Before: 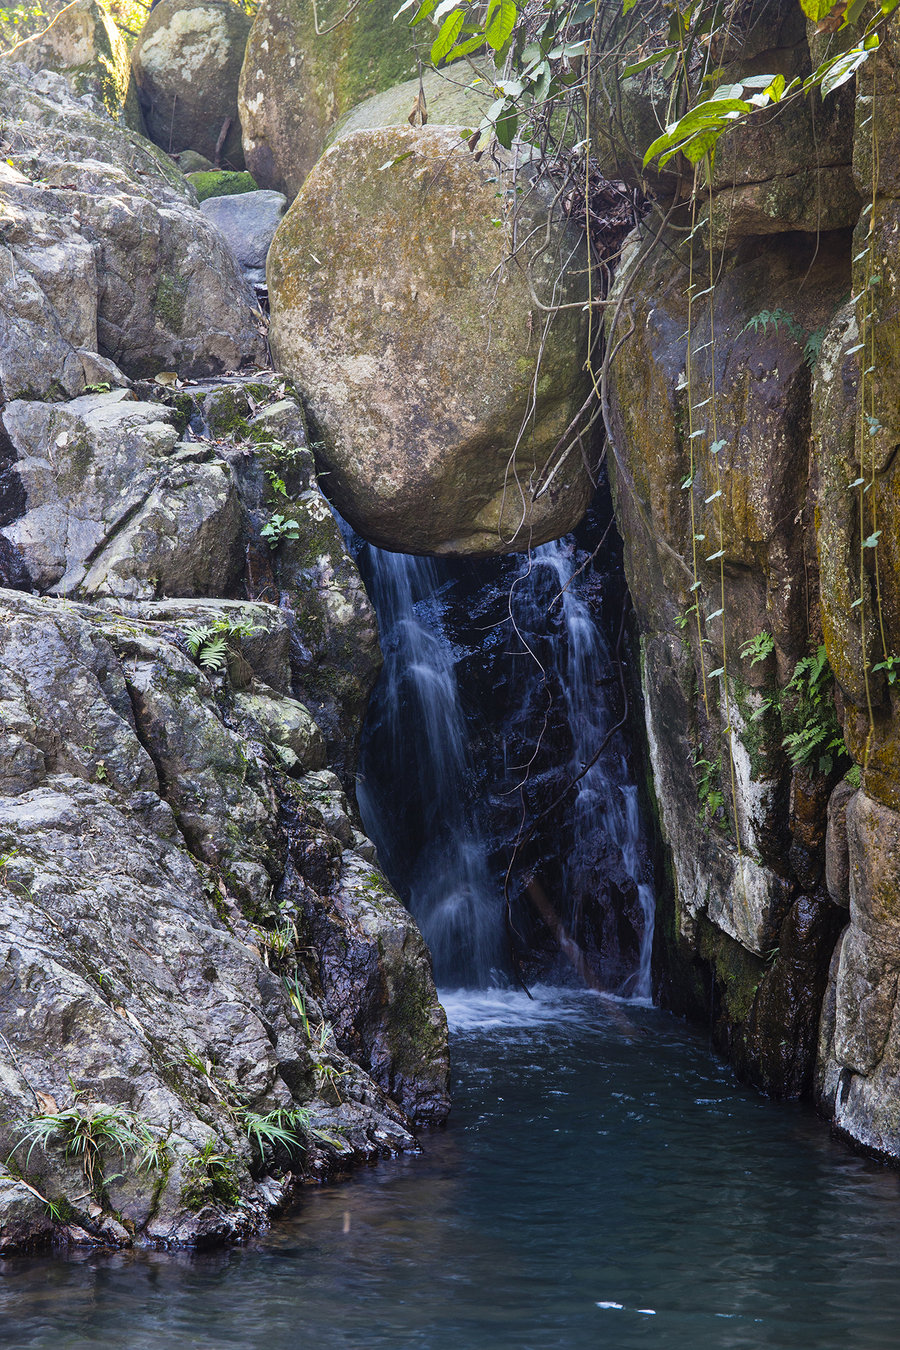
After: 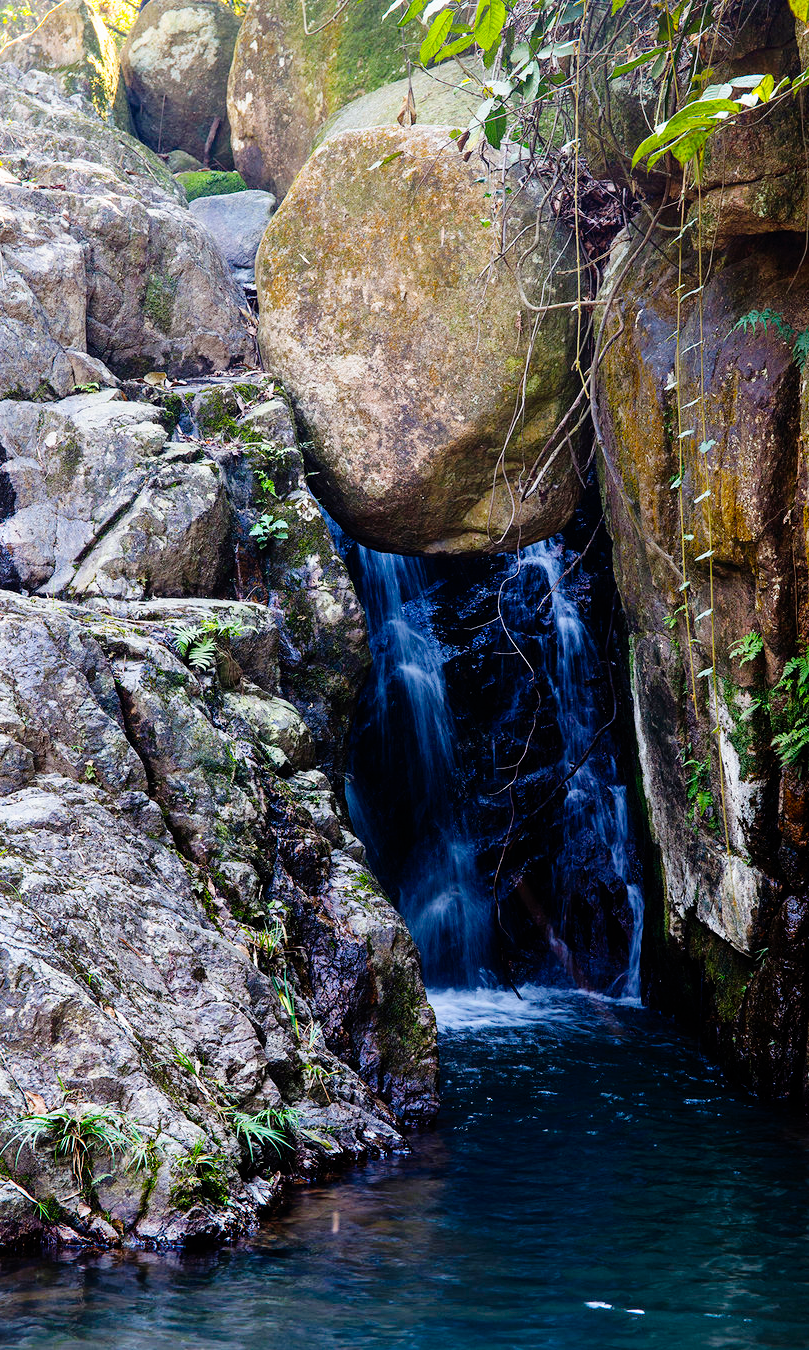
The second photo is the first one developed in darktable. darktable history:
crop and rotate: left 1.249%, right 8.765%
tone equalizer: -7 EV 0.176 EV, -6 EV 0.097 EV, -5 EV 0.098 EV, -4 EV 0.07 EV, -2 EV -0.018 EV, -1 EV -0.022 EV, +0 EV -0.09 EV, edges refinement/feathering 500, mask exposure compensation -1.26 EV, preserve details no
tone curve: curves: ch0 [(0, 0) (0.003, 0) (0.011, 0.002) (0.025, 0.004) (0.044, 0.007) (0.069, 0.015) (0.1, 0.025) (0.136, 0.04) (0.177, 0.09) (0.224, 0.152) (0.277, 0.239) (0.335, 0.335) (0.399, 0.43) (0.468, 0.524) (0.543, 0.621) (0.623, 0.712) (0.709, 0.789) (0.801, 0.871) (0.898, 0.951) (1, 1)], preserve colors none
